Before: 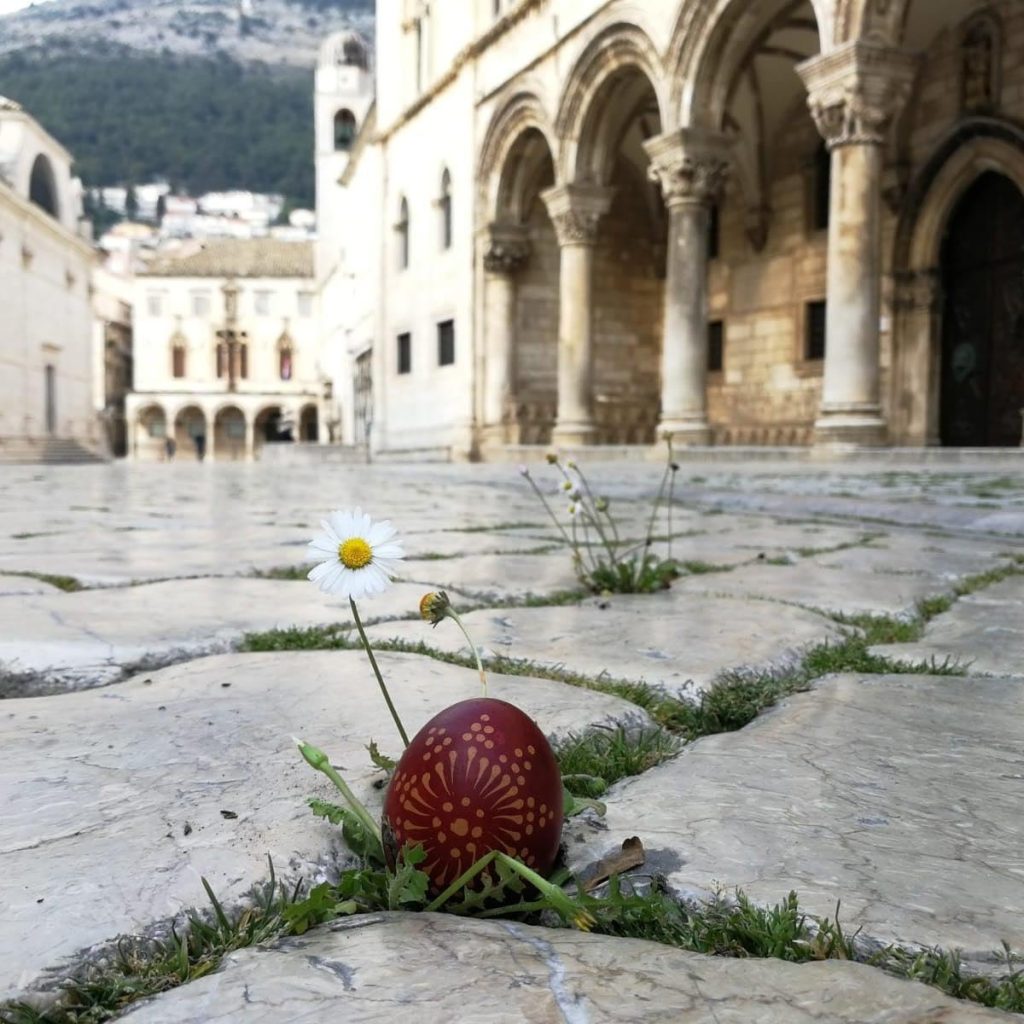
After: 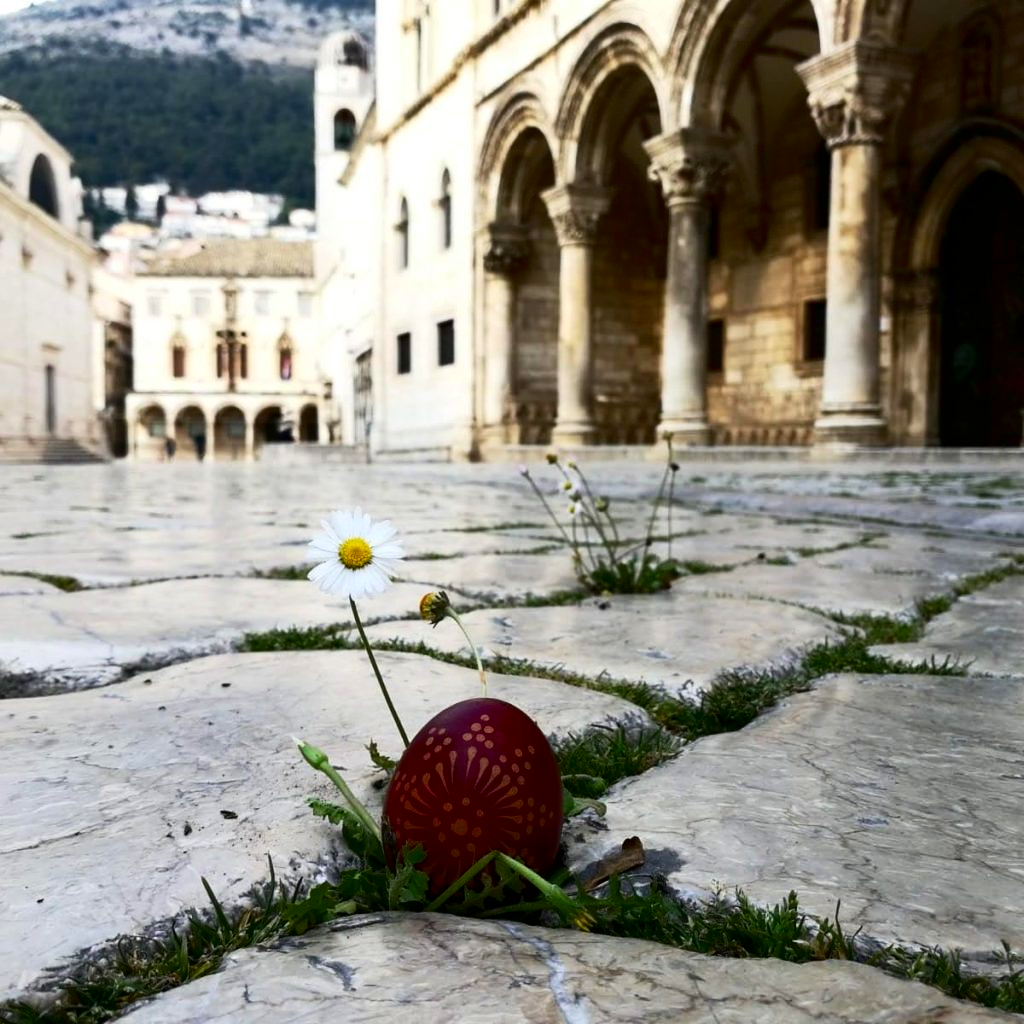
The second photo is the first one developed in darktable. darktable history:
tone equalizer: on, module defaults
contrast brightness saturation: contrast 0.22, brightness -0.19, saturation 0.24
